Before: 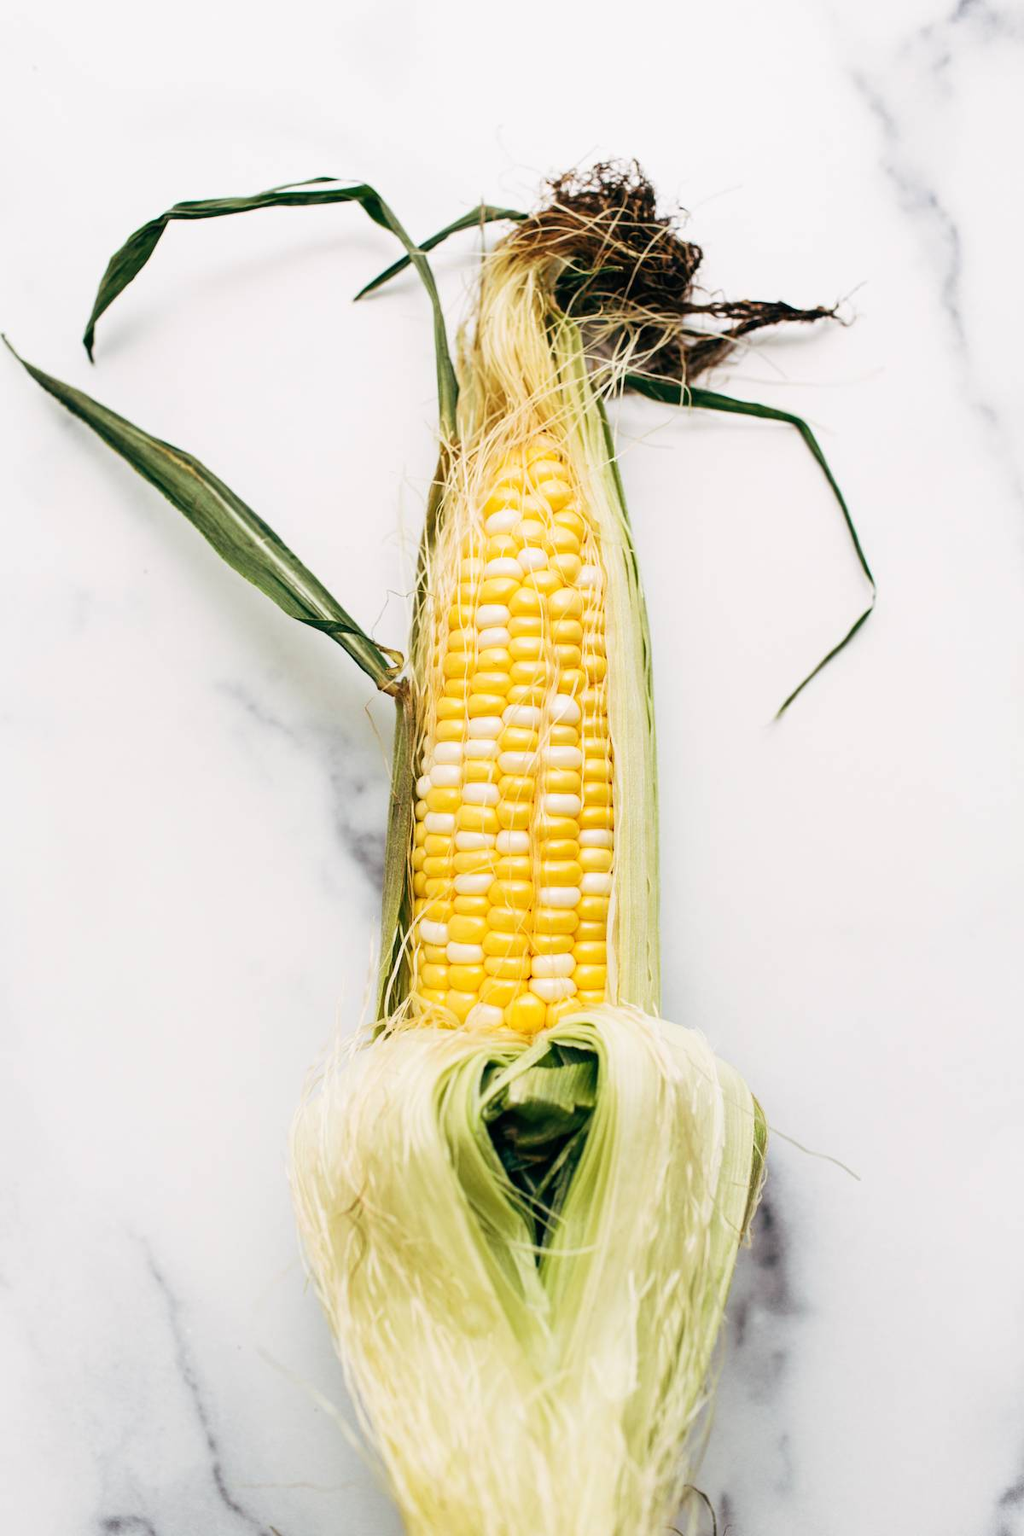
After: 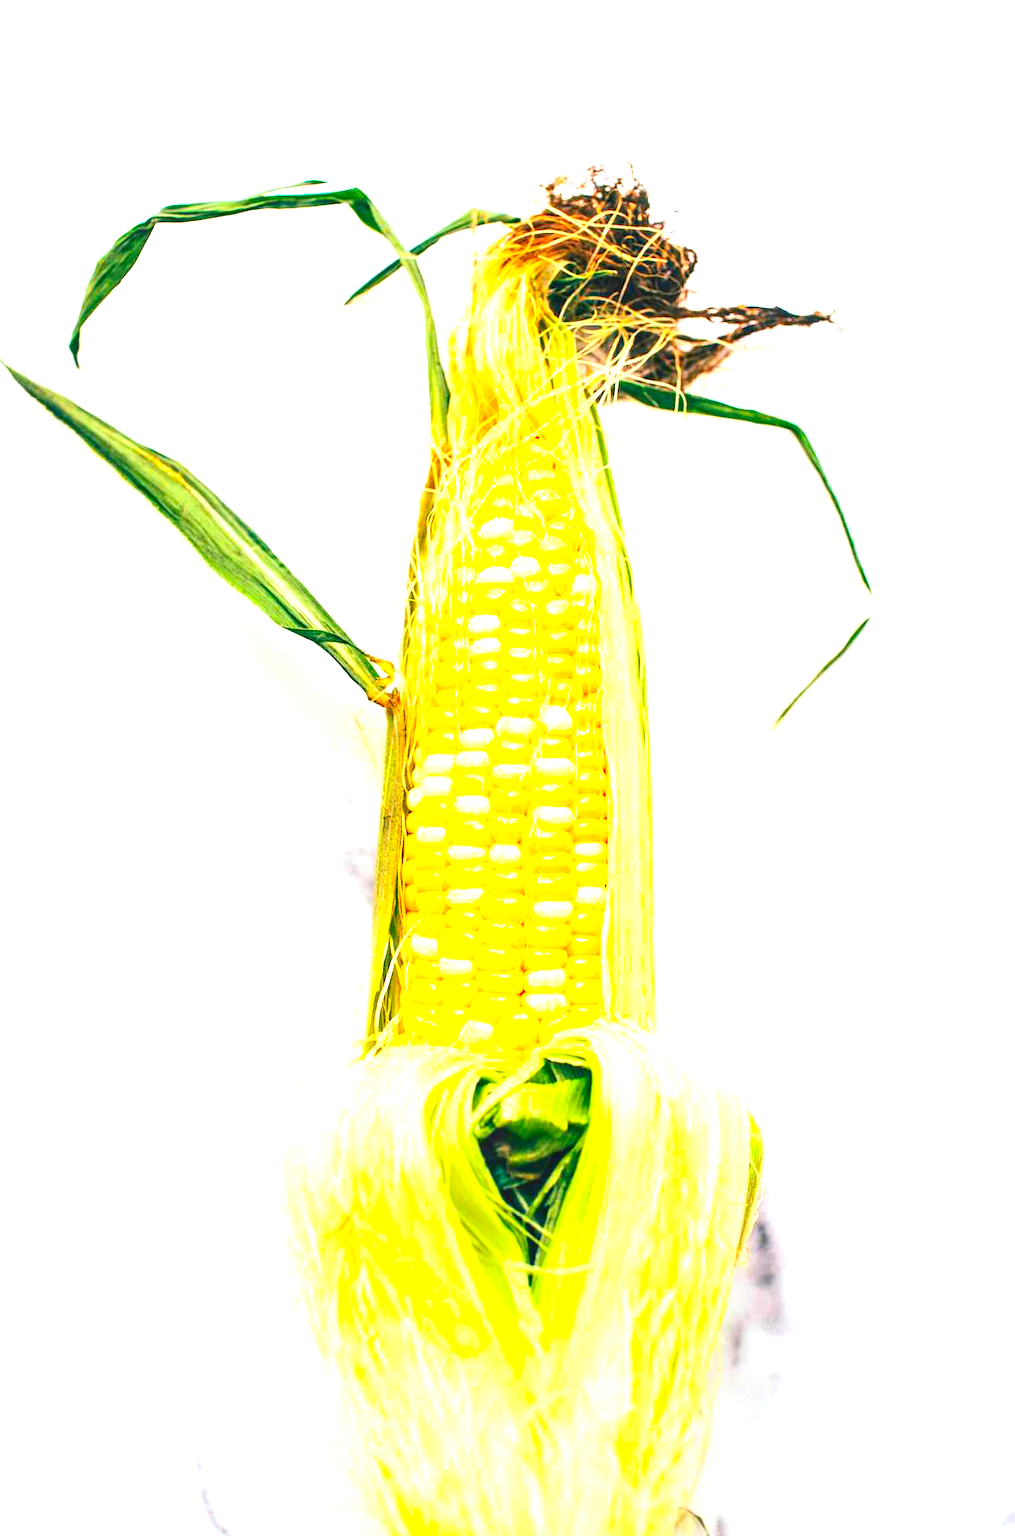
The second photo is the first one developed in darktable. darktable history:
local contrast: on, module defaults
exposure: black level correction 0, exposure 1.453 EV, compensate exposure bias true, compensate highlight preservation false
crop and rotate: left 1.581%, right 0.68%, bottom 1.466%
contrast brightness saturation: contrast 0.203, brightness 0.191, saturation 0.817
